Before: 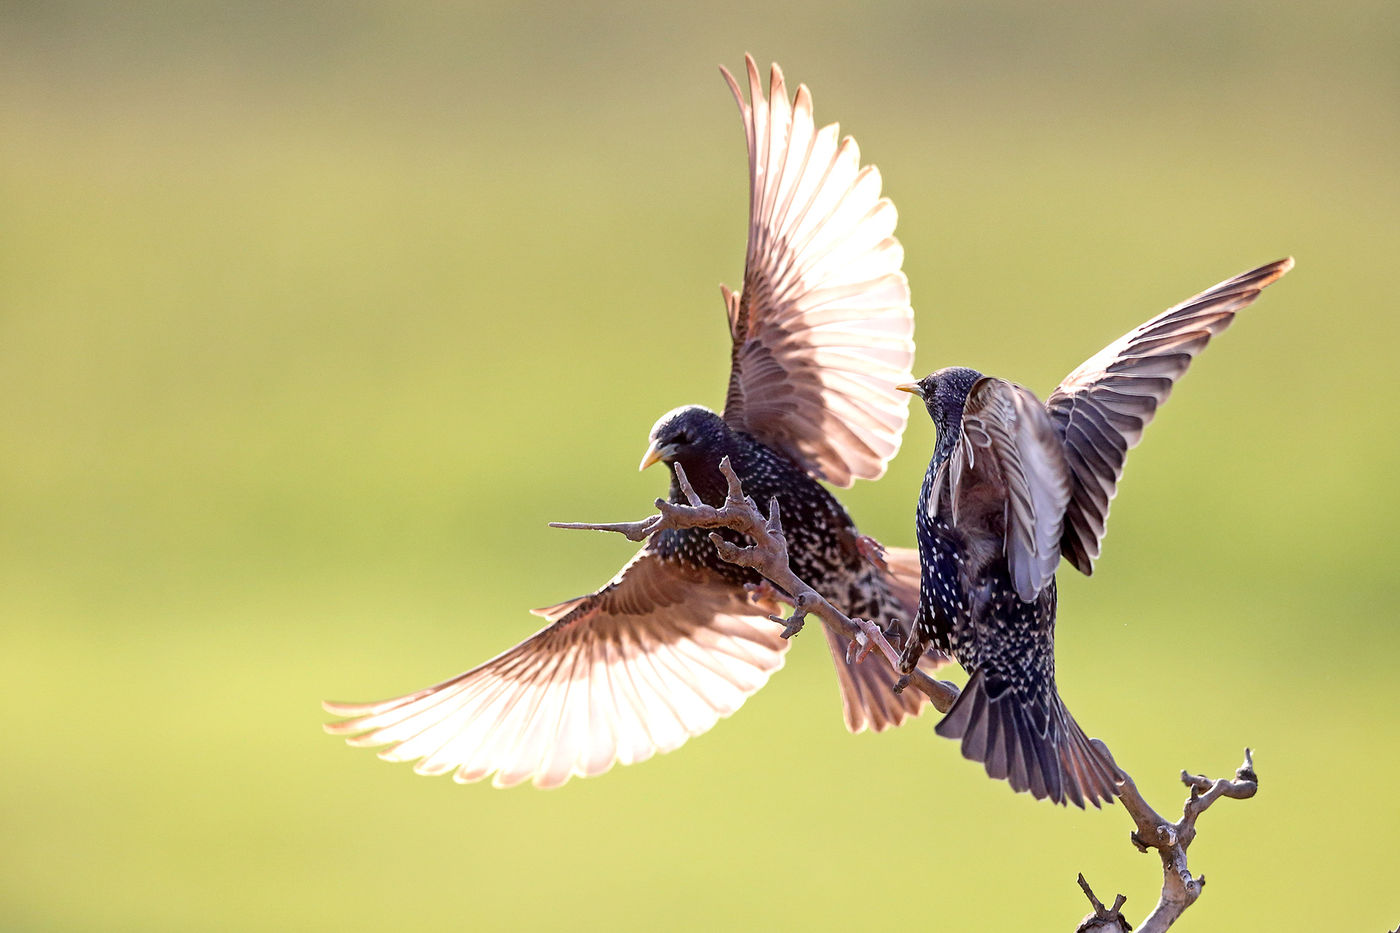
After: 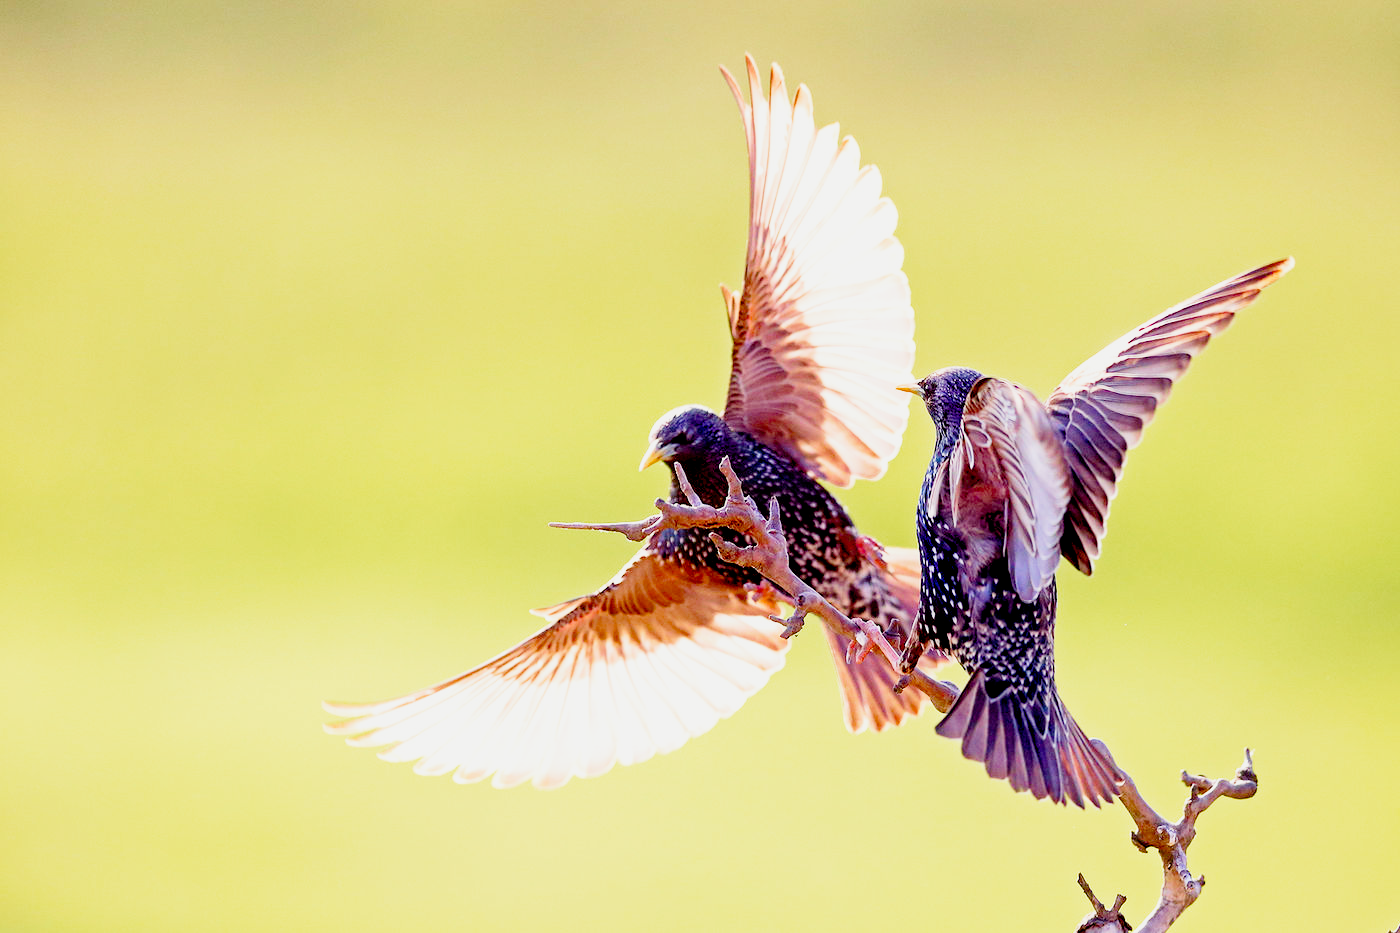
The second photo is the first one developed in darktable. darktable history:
filmic rgb: black relative exposure -7.61 EV, white relative exposure 4.65 EV, threshold 3.01 EV, structure ↔ texture 99.1%, target black luminance 0%, hardness 3.56, latitude 50.39%, contrast 1.037, highlights saturation mix 9.95%, shadows ↔ highlights balance -0.204%, preserve chrominance no, color science v5 (2021), contrast in shadows safe, contrast in highlights safe, enable highlight reconstruction true
exposure: exposure 0.94 EV, compensate highlight preservation false
velvia: on, module defaults
color balance rgb: highlights gain › luminance 6.097%, highlights gain › chroma 1.322%, highlights gain › hue 89.99°, perceptual saturation grading › global saturation 35.174%, perceptual saturation grading › highlights -24.763%, perceptual saturation grading › shadows 50.163%
